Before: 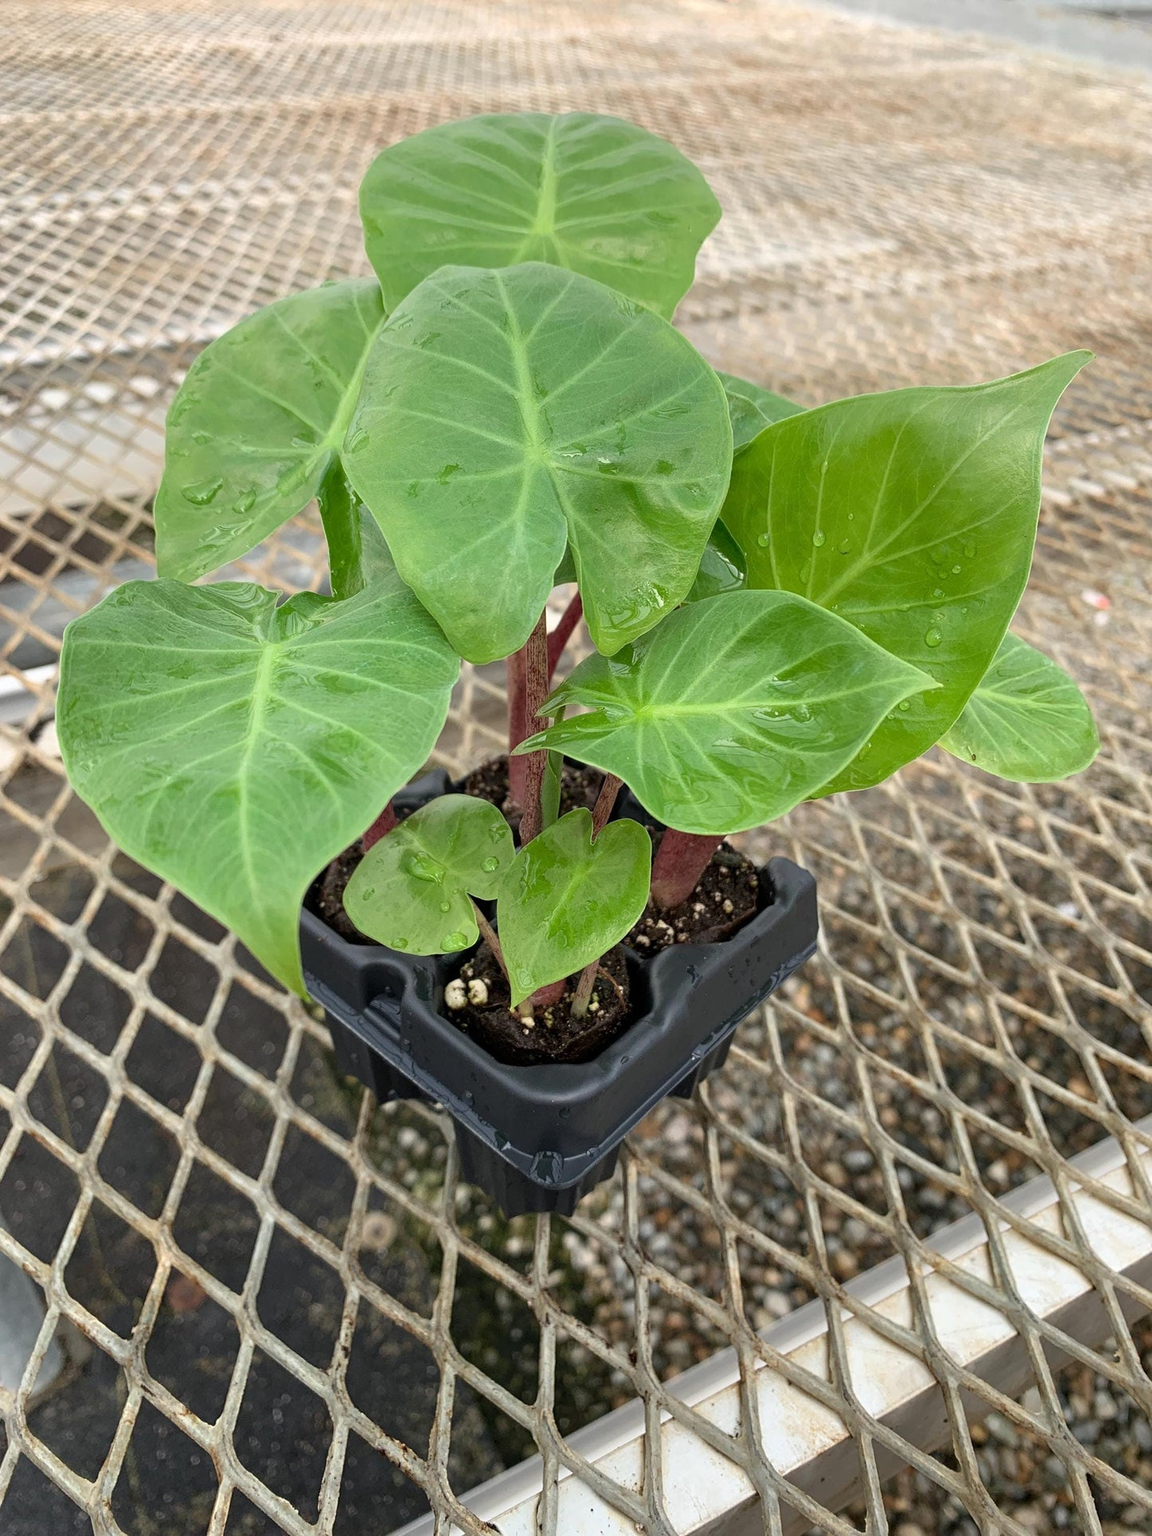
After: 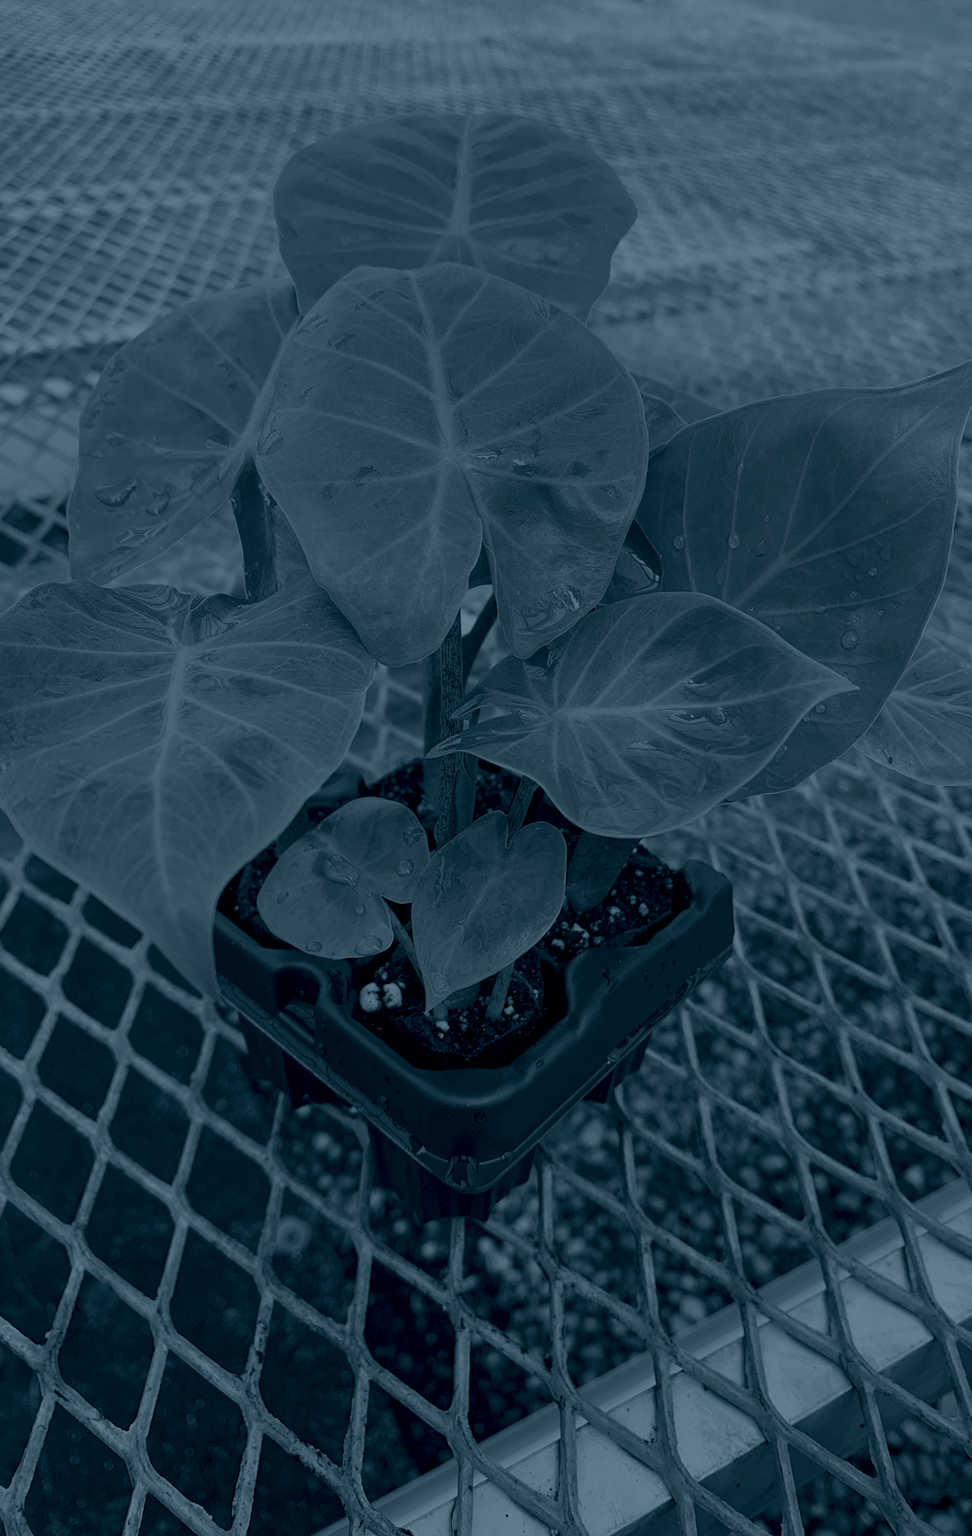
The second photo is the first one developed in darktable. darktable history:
color calibration: output gray [0.31, 0.36, 0.33, 0], gray › normalize channels true, illuminant same as pipeline (D50), adaptation XYZ, x 0.346, y 0.359, gamut compression 0
crop: left 7.598%, right 7.873%
colorize: hue 194.4°, saturation 29%, source mix 61.75%, lightness 3.98%, version 1
